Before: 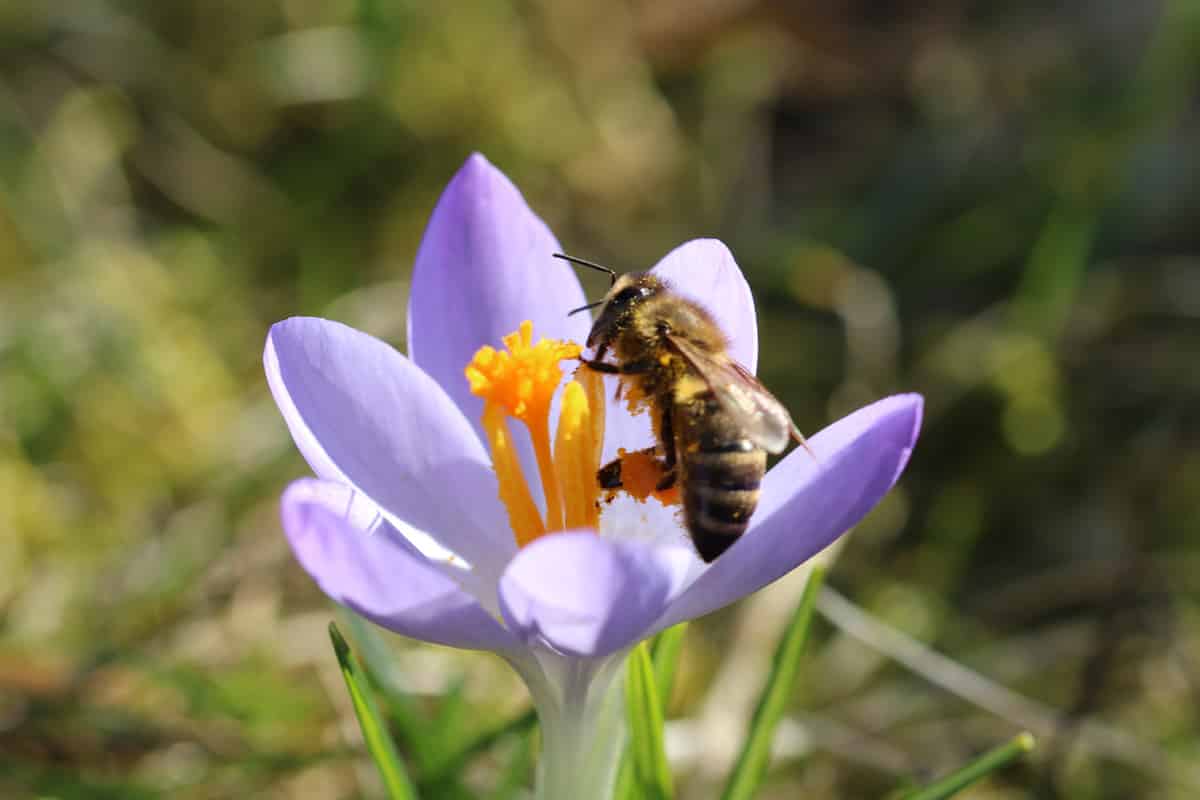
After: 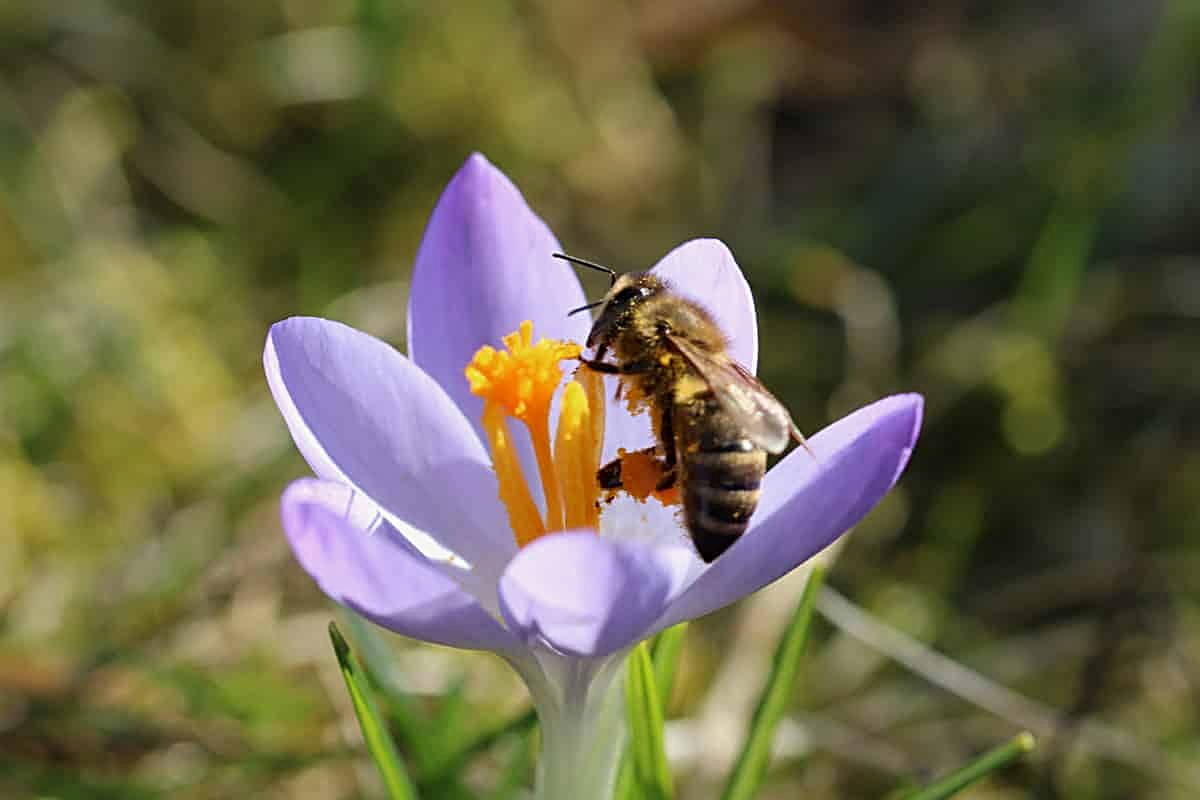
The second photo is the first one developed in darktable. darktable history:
exposure: black level correction 0.001, exposure -0.125 EV, compensate exposure bias true, compensate highlight preservation false
sharpen: radius 2.767
